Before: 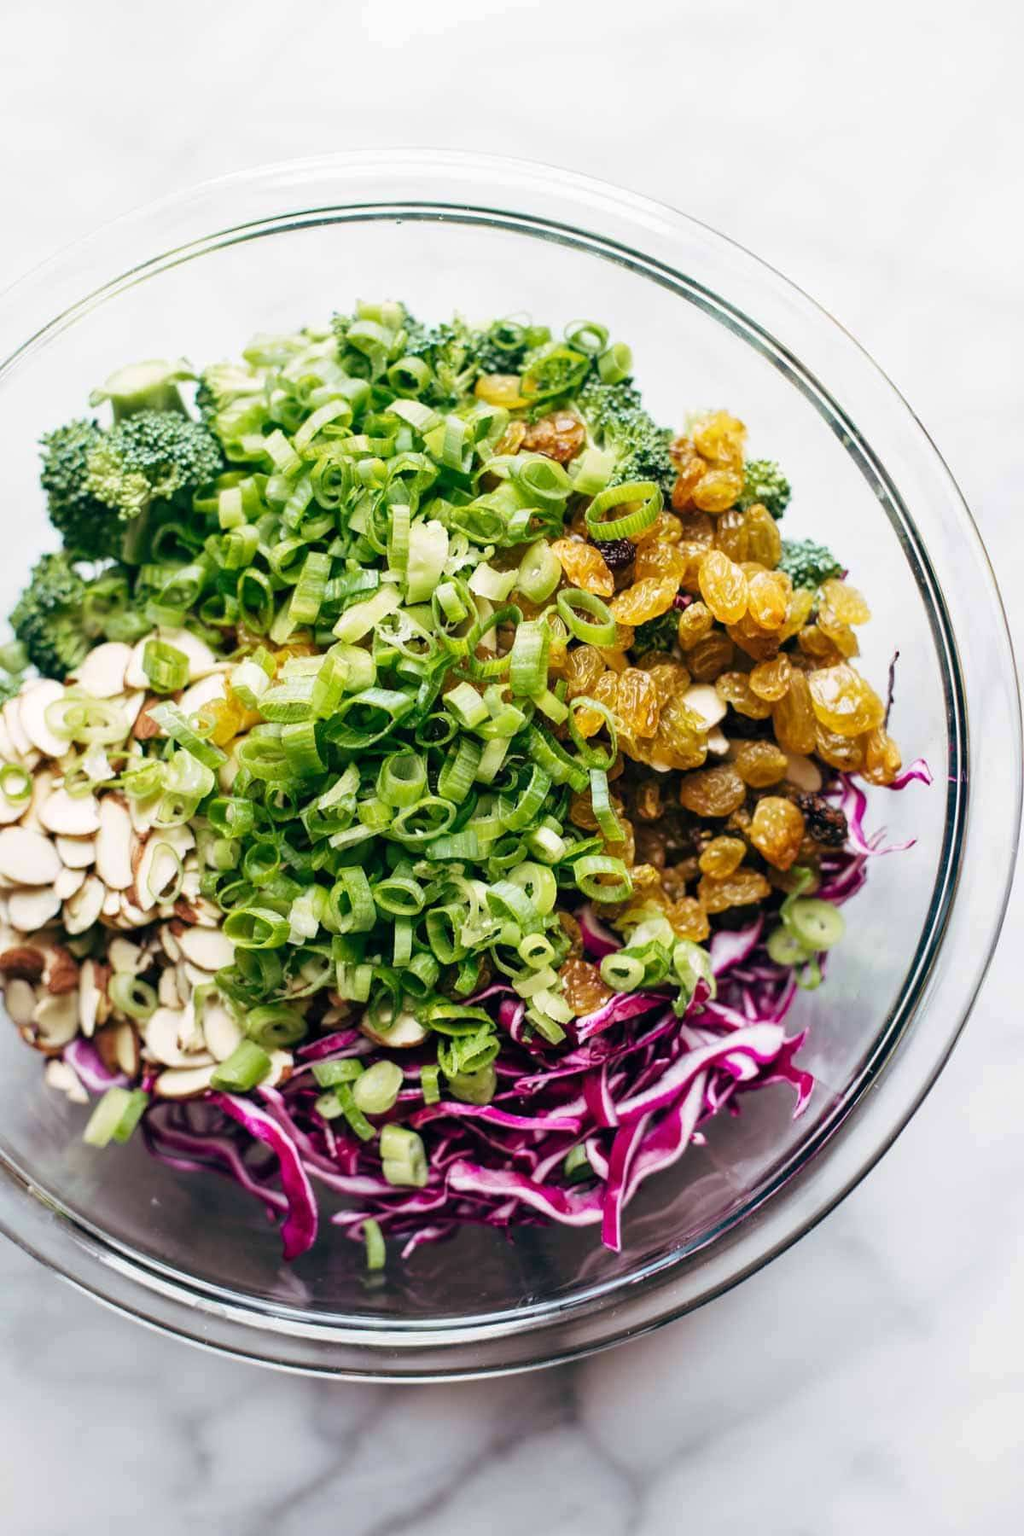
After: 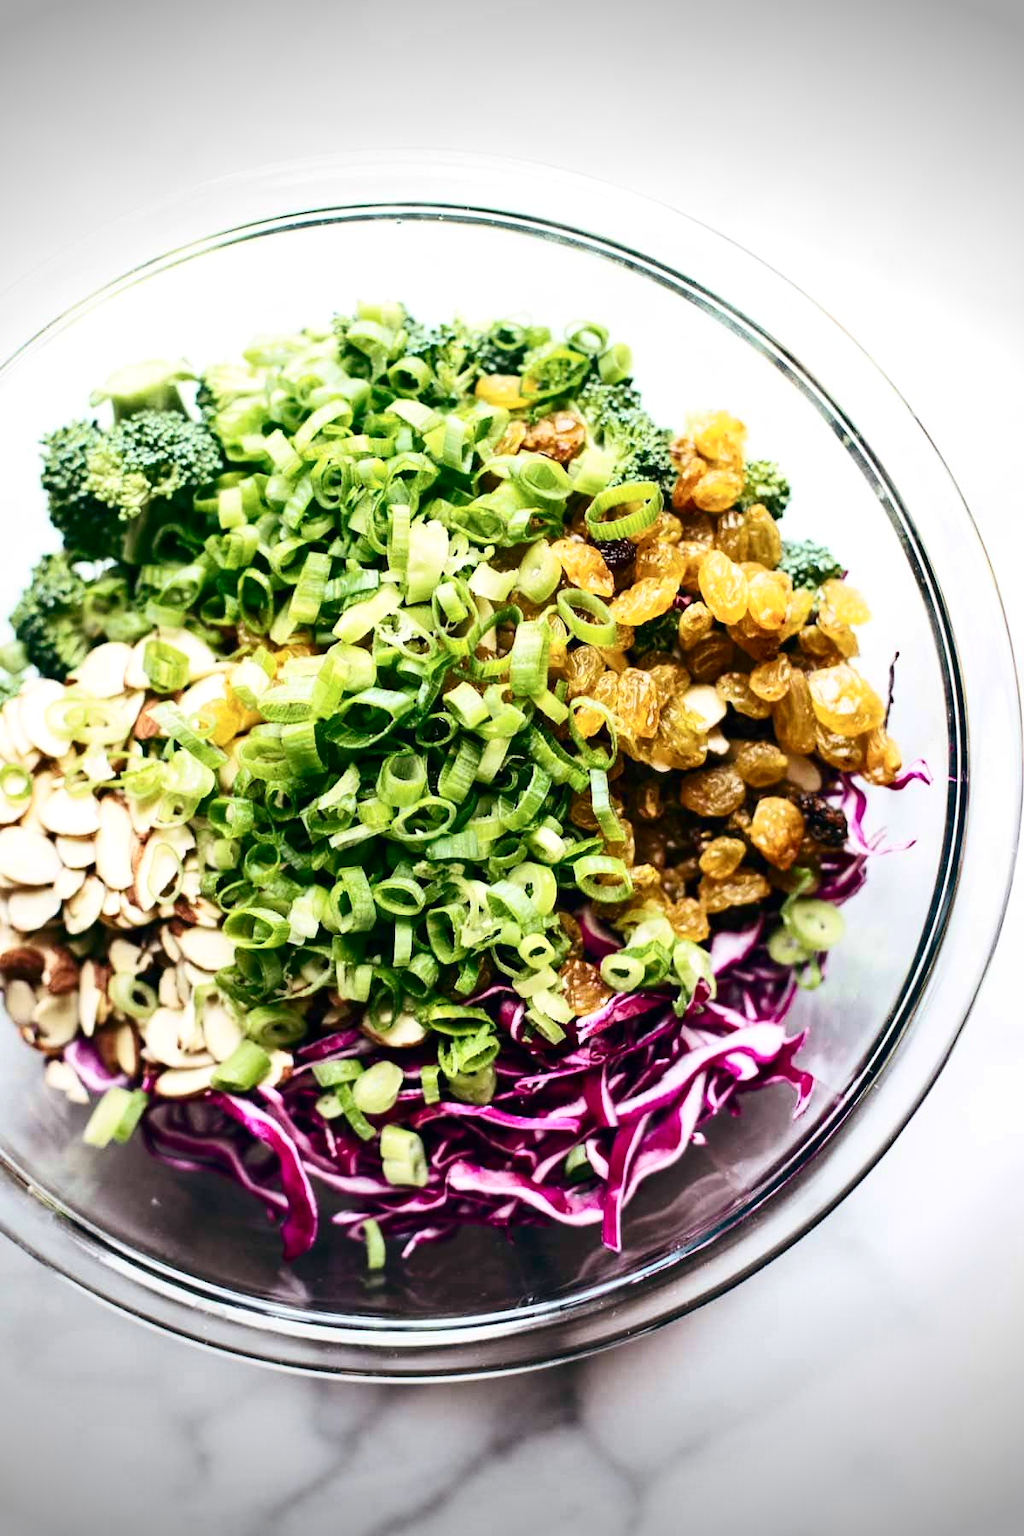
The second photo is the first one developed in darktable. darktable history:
vignetting: fall-off start 88.73%, fall-off radius 43.55%, brightness -0.622, saturation -0.68, width/height ratio 1.162
exposure: exposure 0.212 EV, compensate highlight preservation false
contrast brightness saturation: contrast 0.276
